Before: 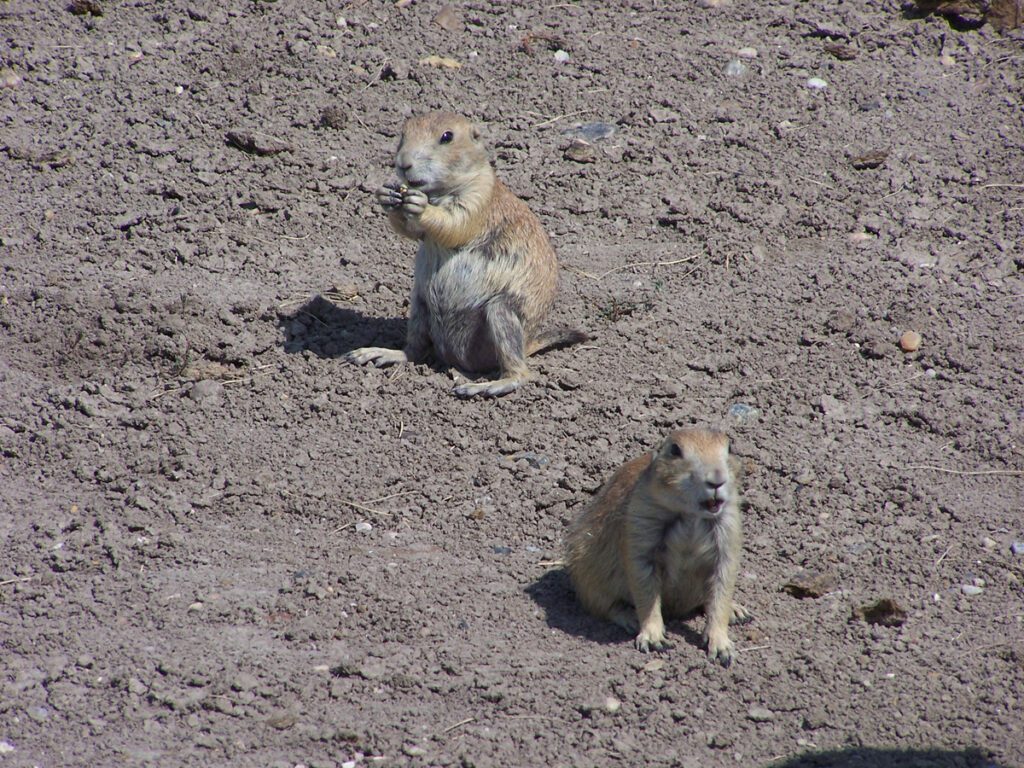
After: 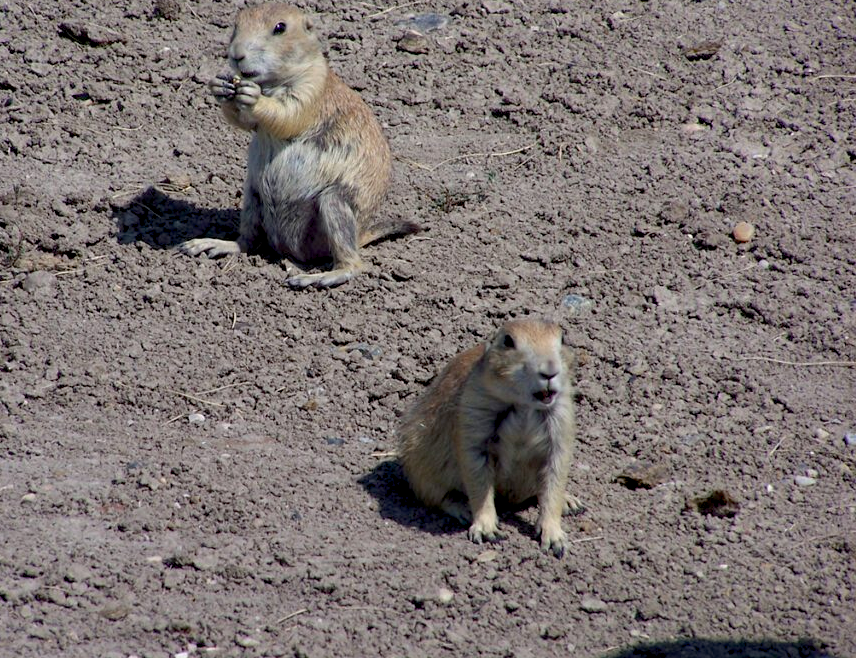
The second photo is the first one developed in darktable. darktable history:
crop: left 16.315%, top 14.246%
exposure: black level correction 0.016, exposure -0.009 EV, compensate highlight preservation false
